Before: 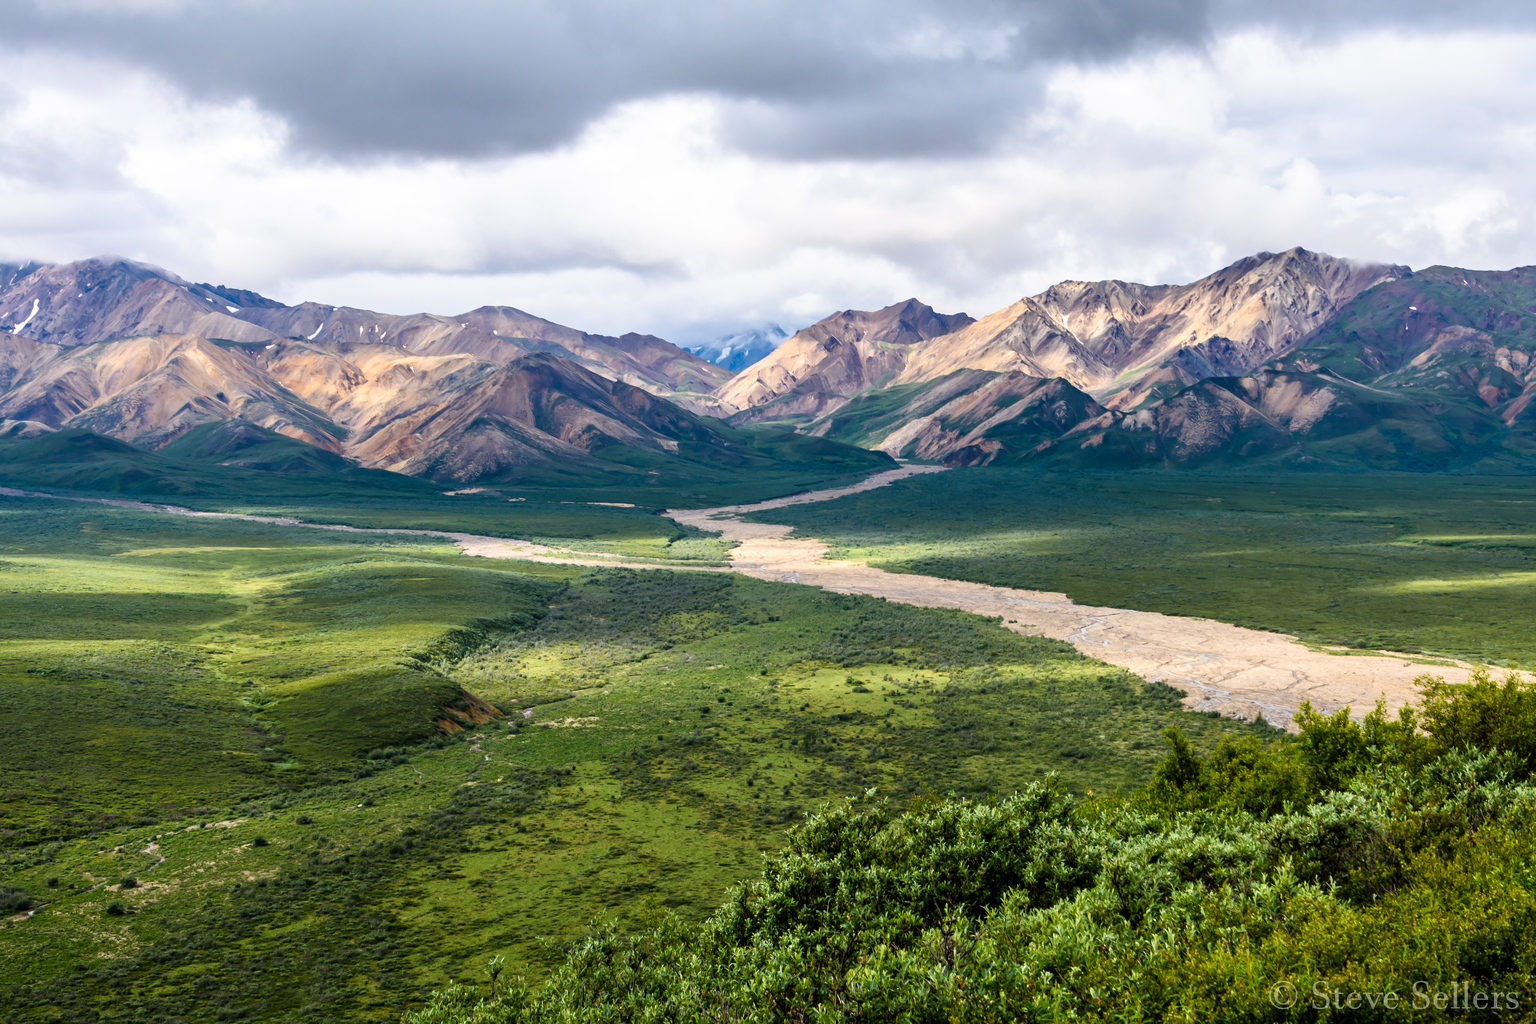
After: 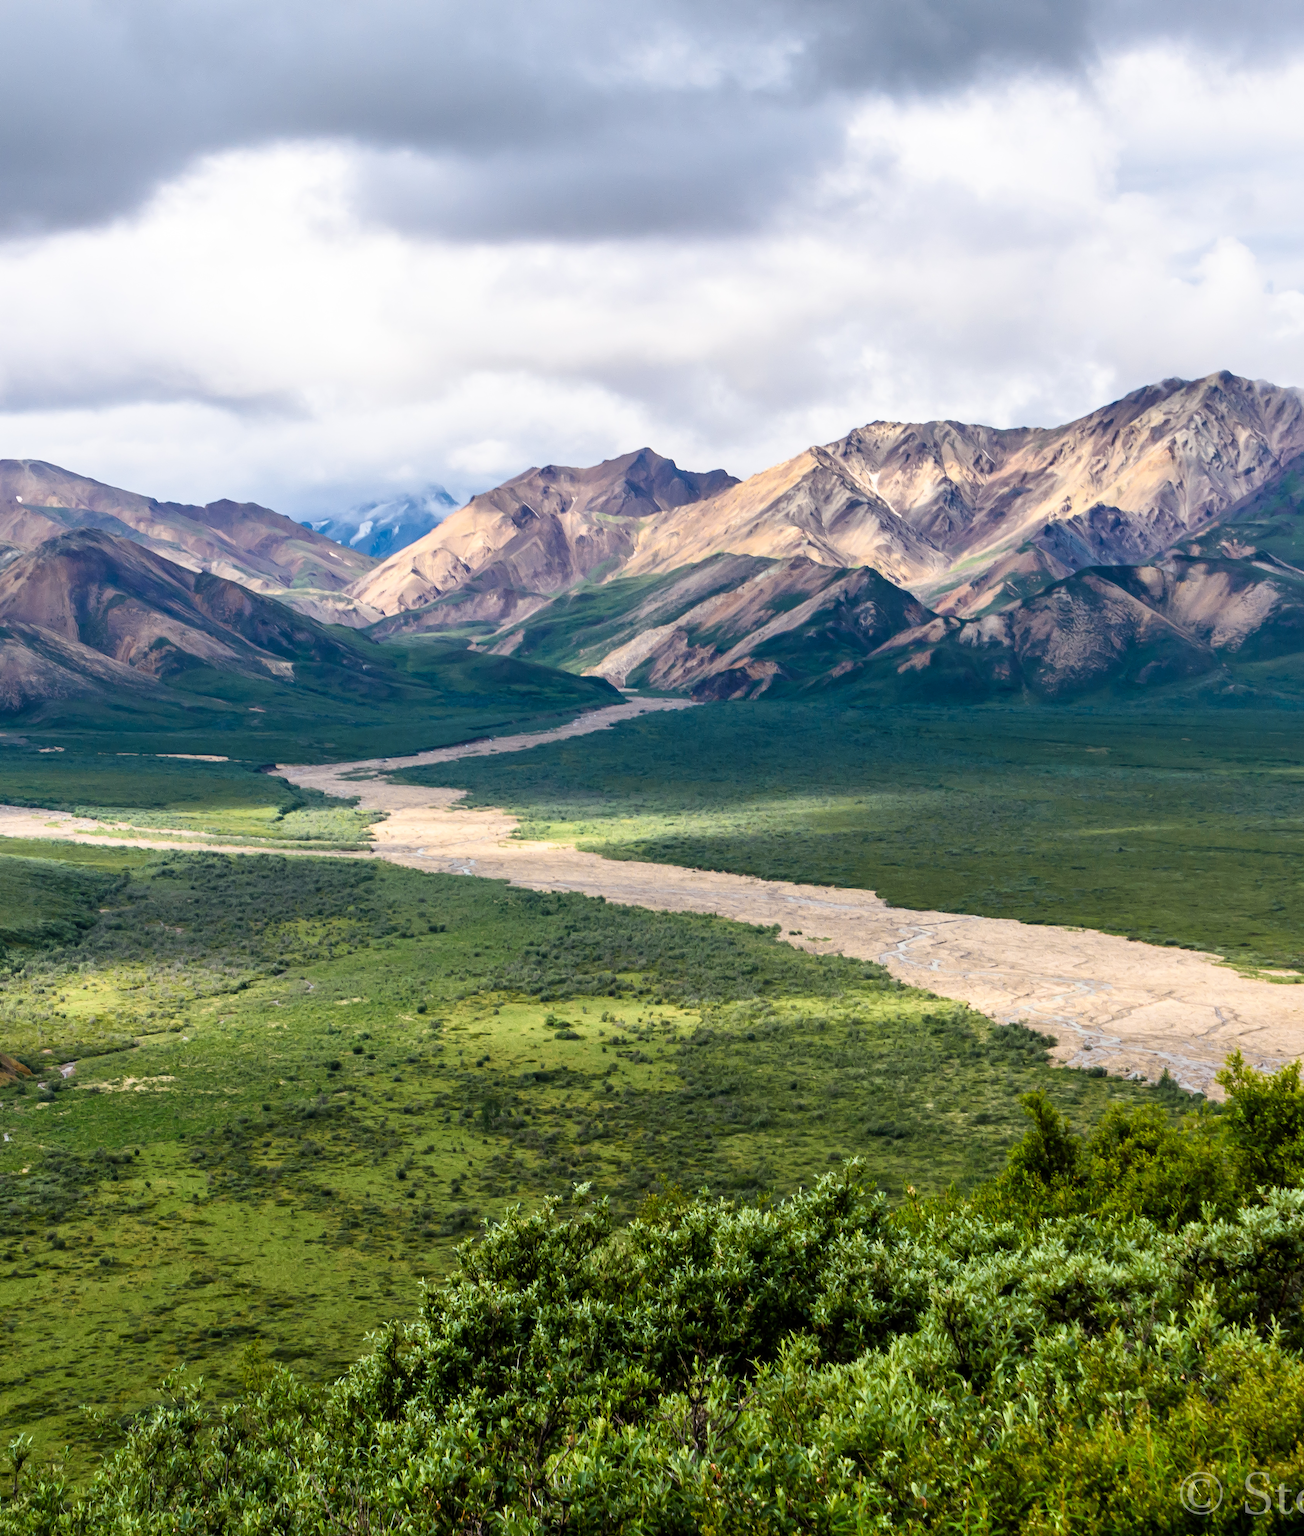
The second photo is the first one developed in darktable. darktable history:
crop: left 31.444%, top 0.012%, right 11.967%
